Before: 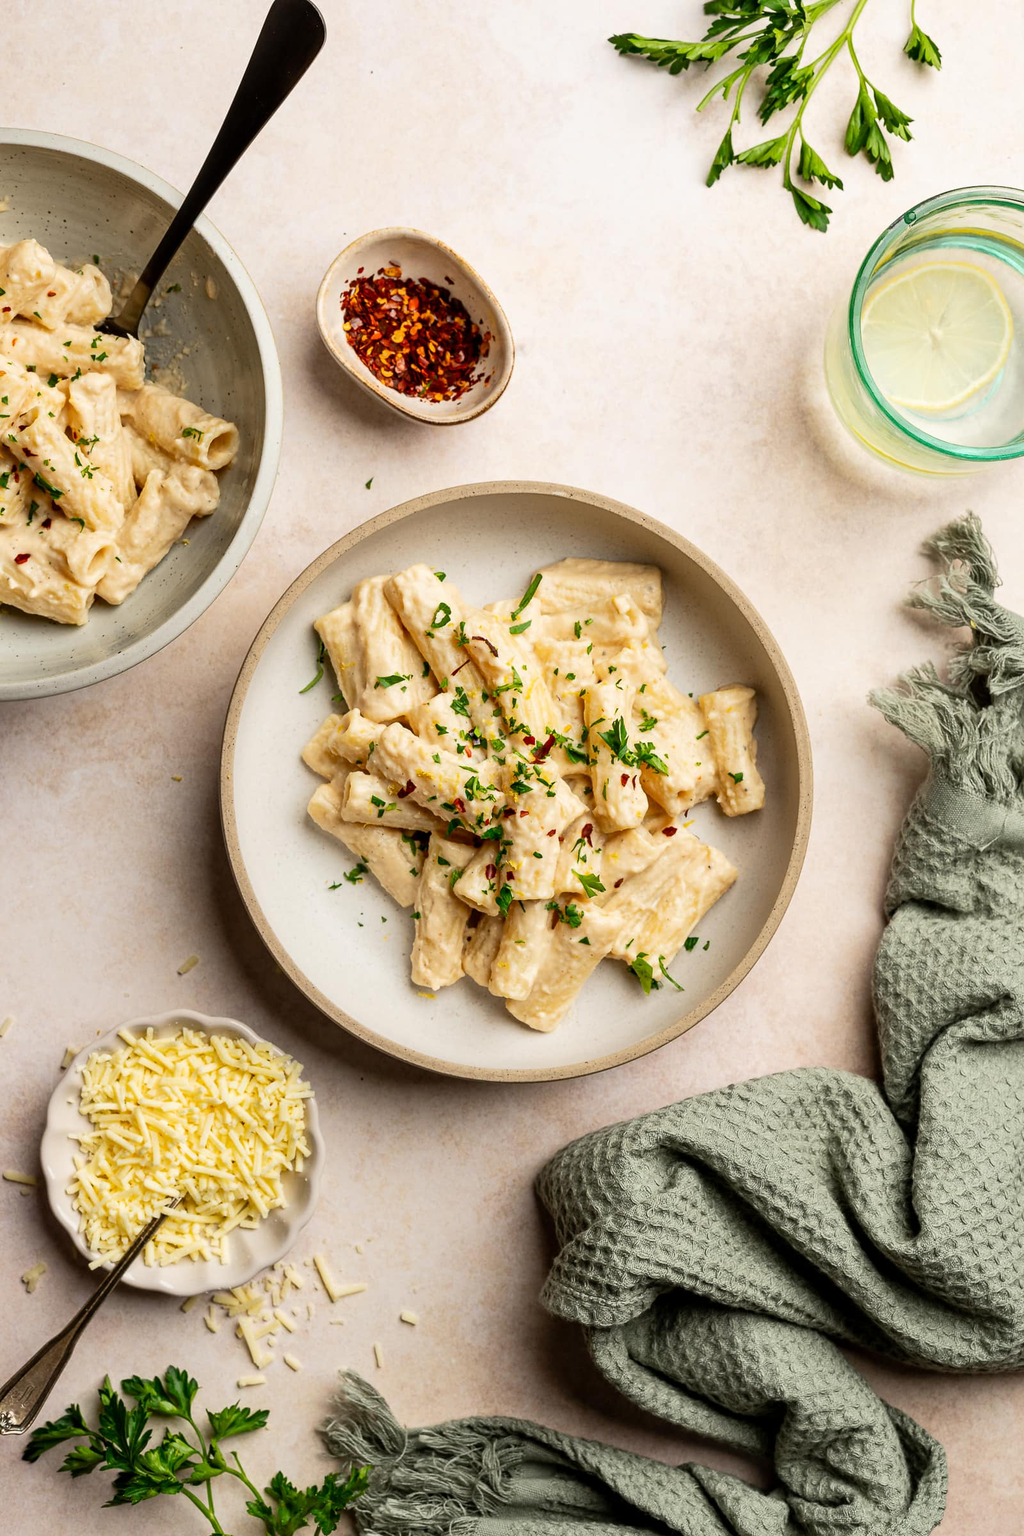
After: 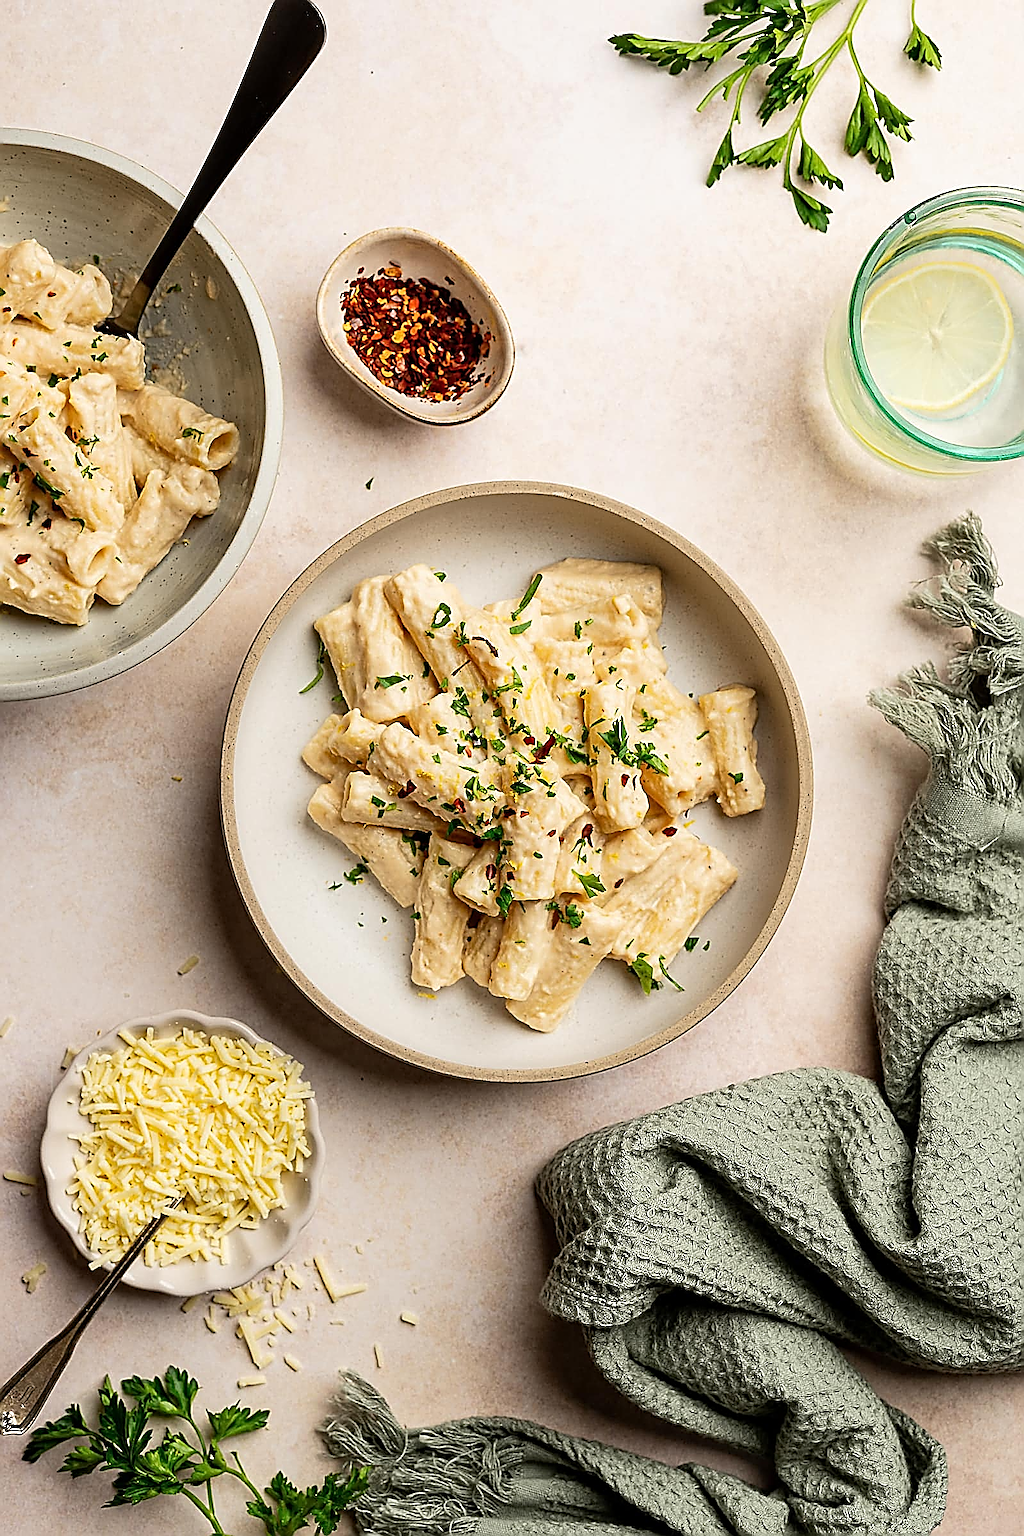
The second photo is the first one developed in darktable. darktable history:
sharpen: amount 1.982
levels: levels [0, 0.499, 1]
